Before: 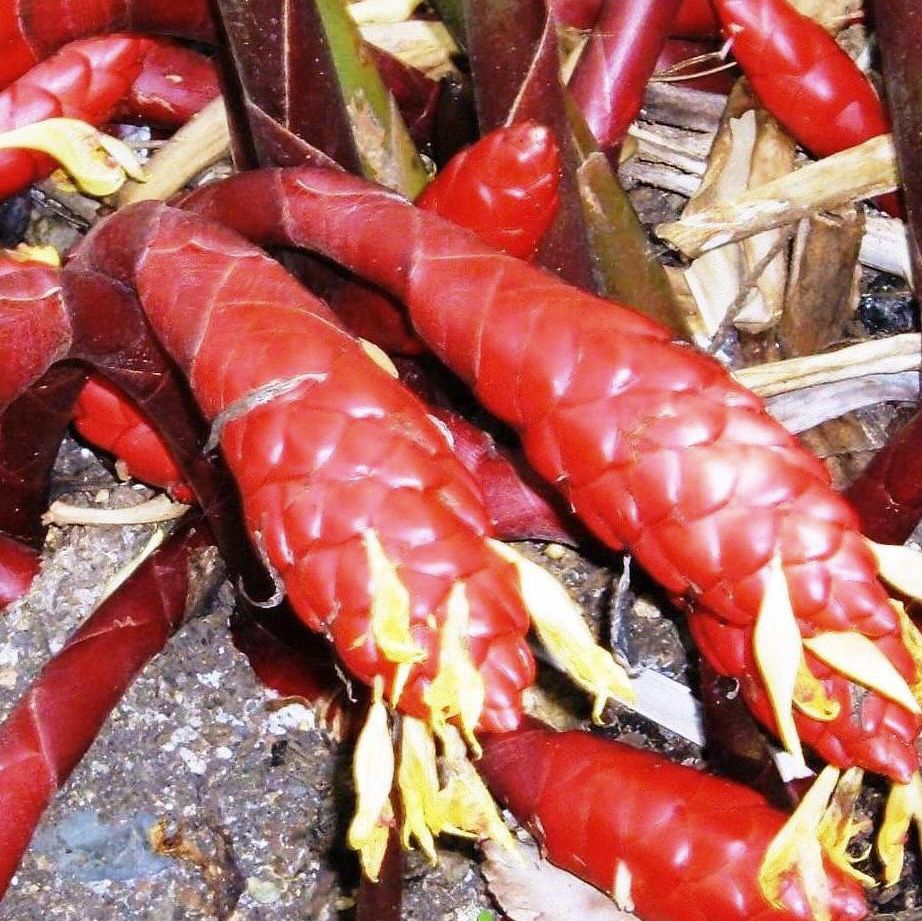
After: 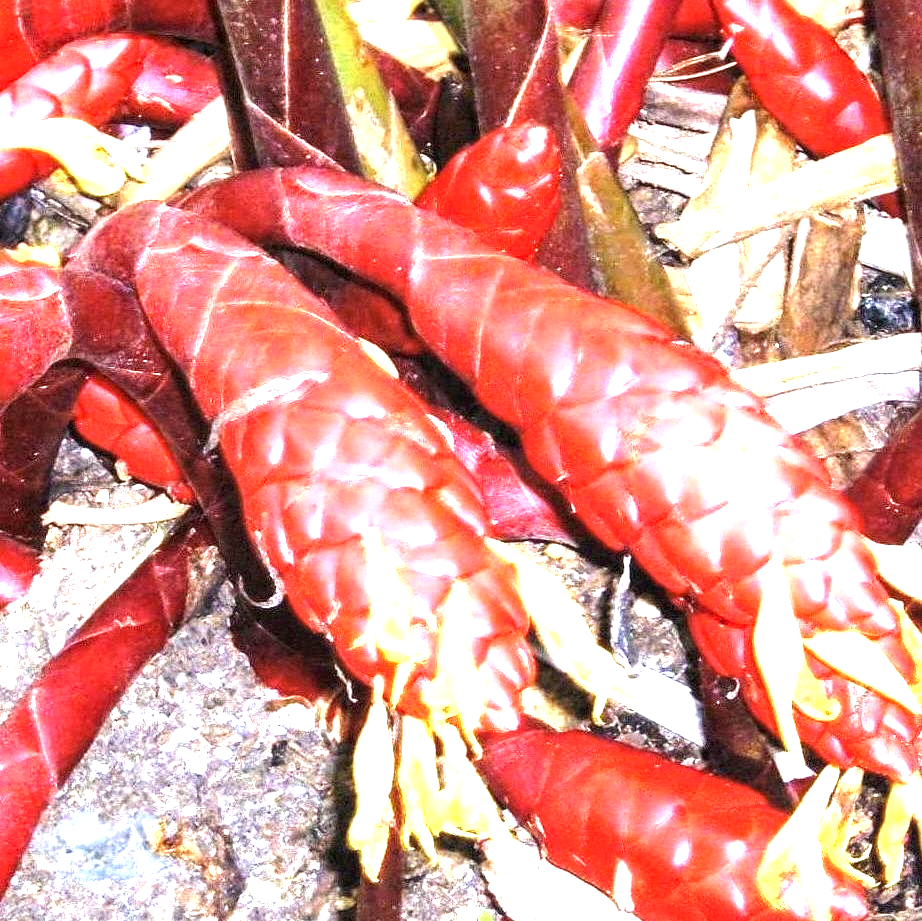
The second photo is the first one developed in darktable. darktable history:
local contrast: highlights 99%, shadows 86%, detail 160%, midtone range 0.2
rotate and perspective: crop left 0, crop top 0
exposure: black level correction 0, exposure 1.45 EV, compensate exposure bias true, compensate highlight preservation false
